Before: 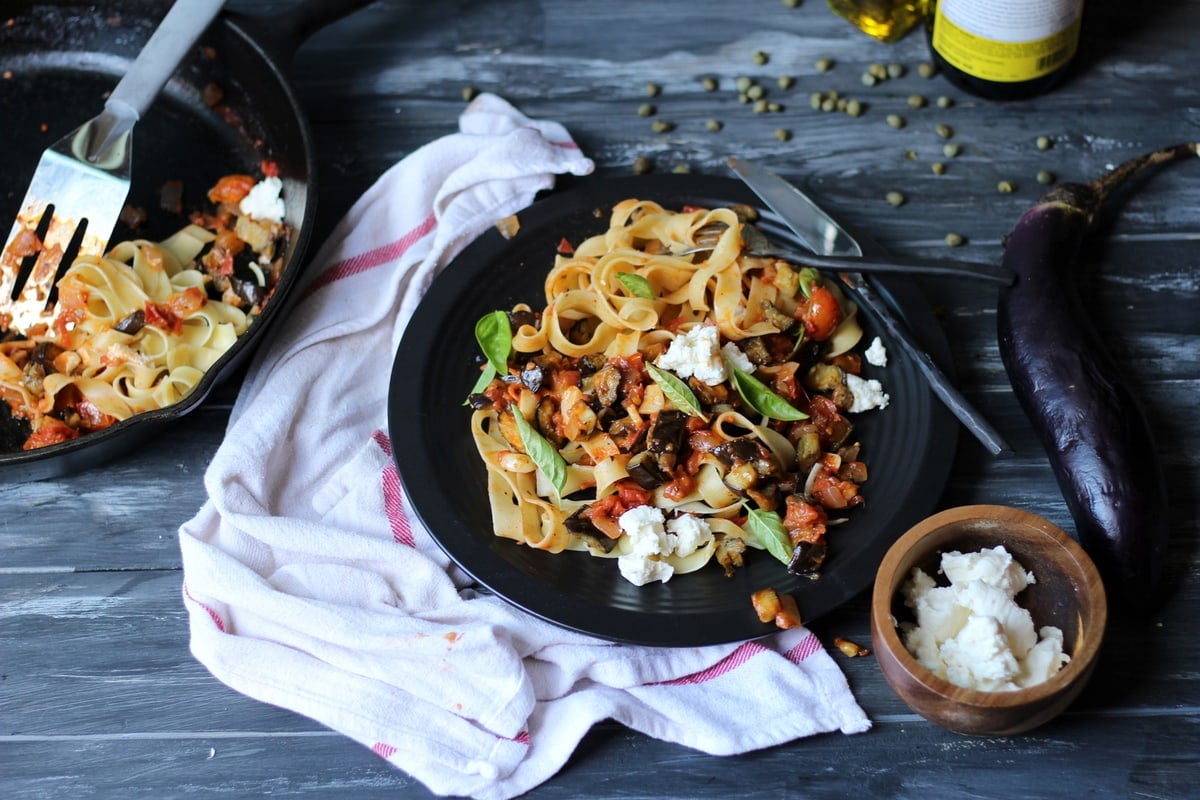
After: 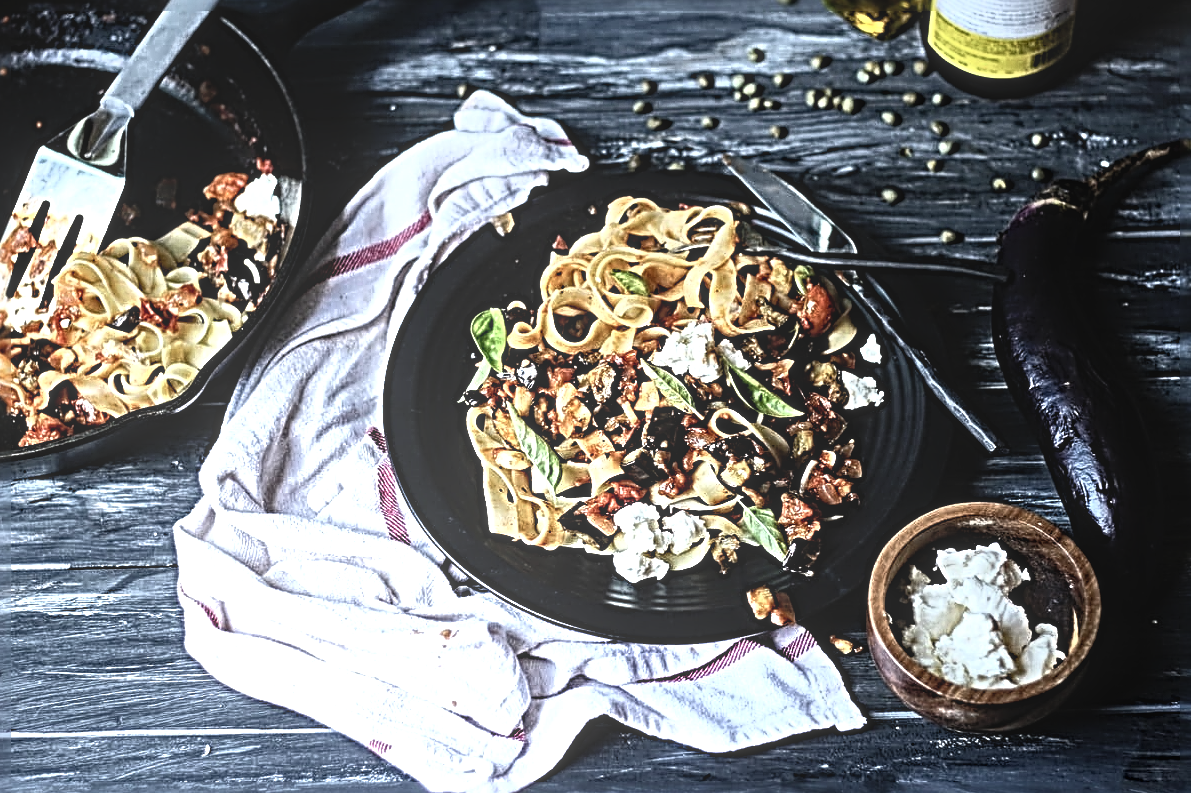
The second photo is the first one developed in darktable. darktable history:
local contrast: highlights 66%, shadows 33%, detail 166%, midtone range 0.2
tone equalizer: -8 EV -0.75 EV, -7 EV -0.7 EV, -6 EV -0.6 EV, -5 EV -0.4 EV, -3 EV 0.4 EV, -2 EV 0.6 EV, -1 EV 0.7 EV, +0 EV 0.75 EV, edges refinement/feathering 500, mask exposure compensation -1.57 EV, preserve details no
color balance rgb: perceptual saturation grading › highlights -31.88%, perceptual saturation grading › mid-tones 5.8%, perceptual saturation grading › shadows 18.12%, perceptual brilliance grading › highlights 3.62%, perceptual brilliance grading › mid-tones -18.12%, perceptual brilliance grading › shadows -41.3%
color correction: highlights a* -0.137, highlights b* 0.137
sharpen: radius 4.001, amount 2
crop: left 0.434%, top 0.485%, right 0.244%, bottom 0.386%
